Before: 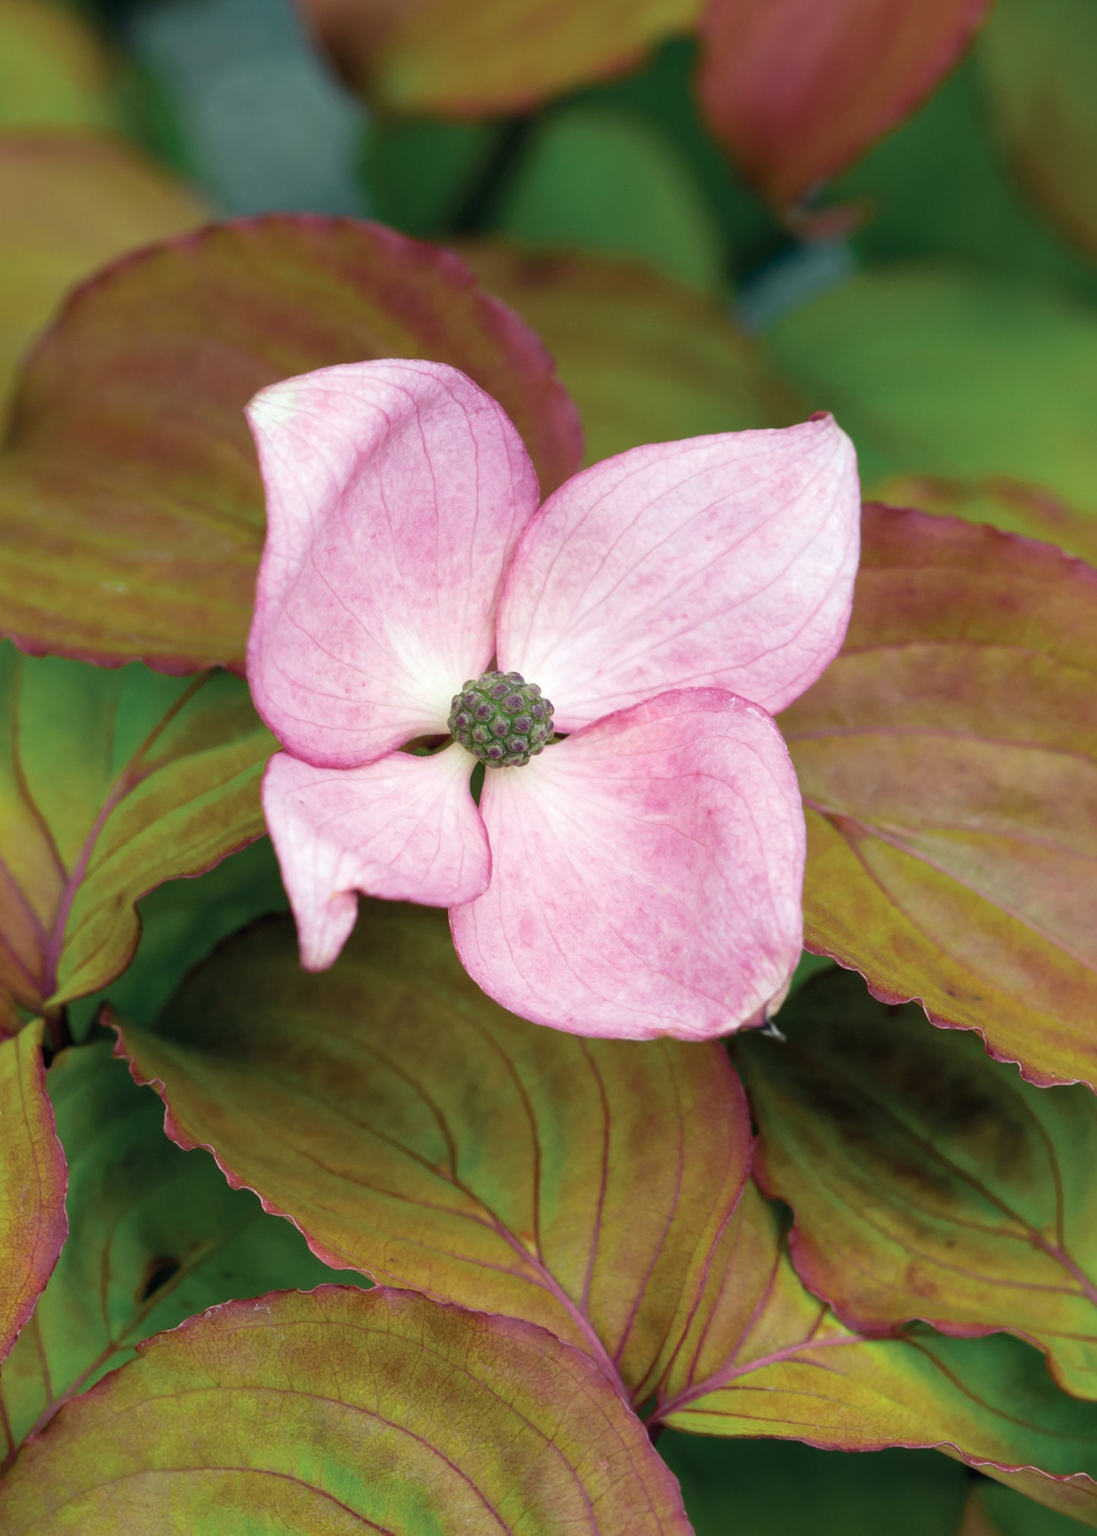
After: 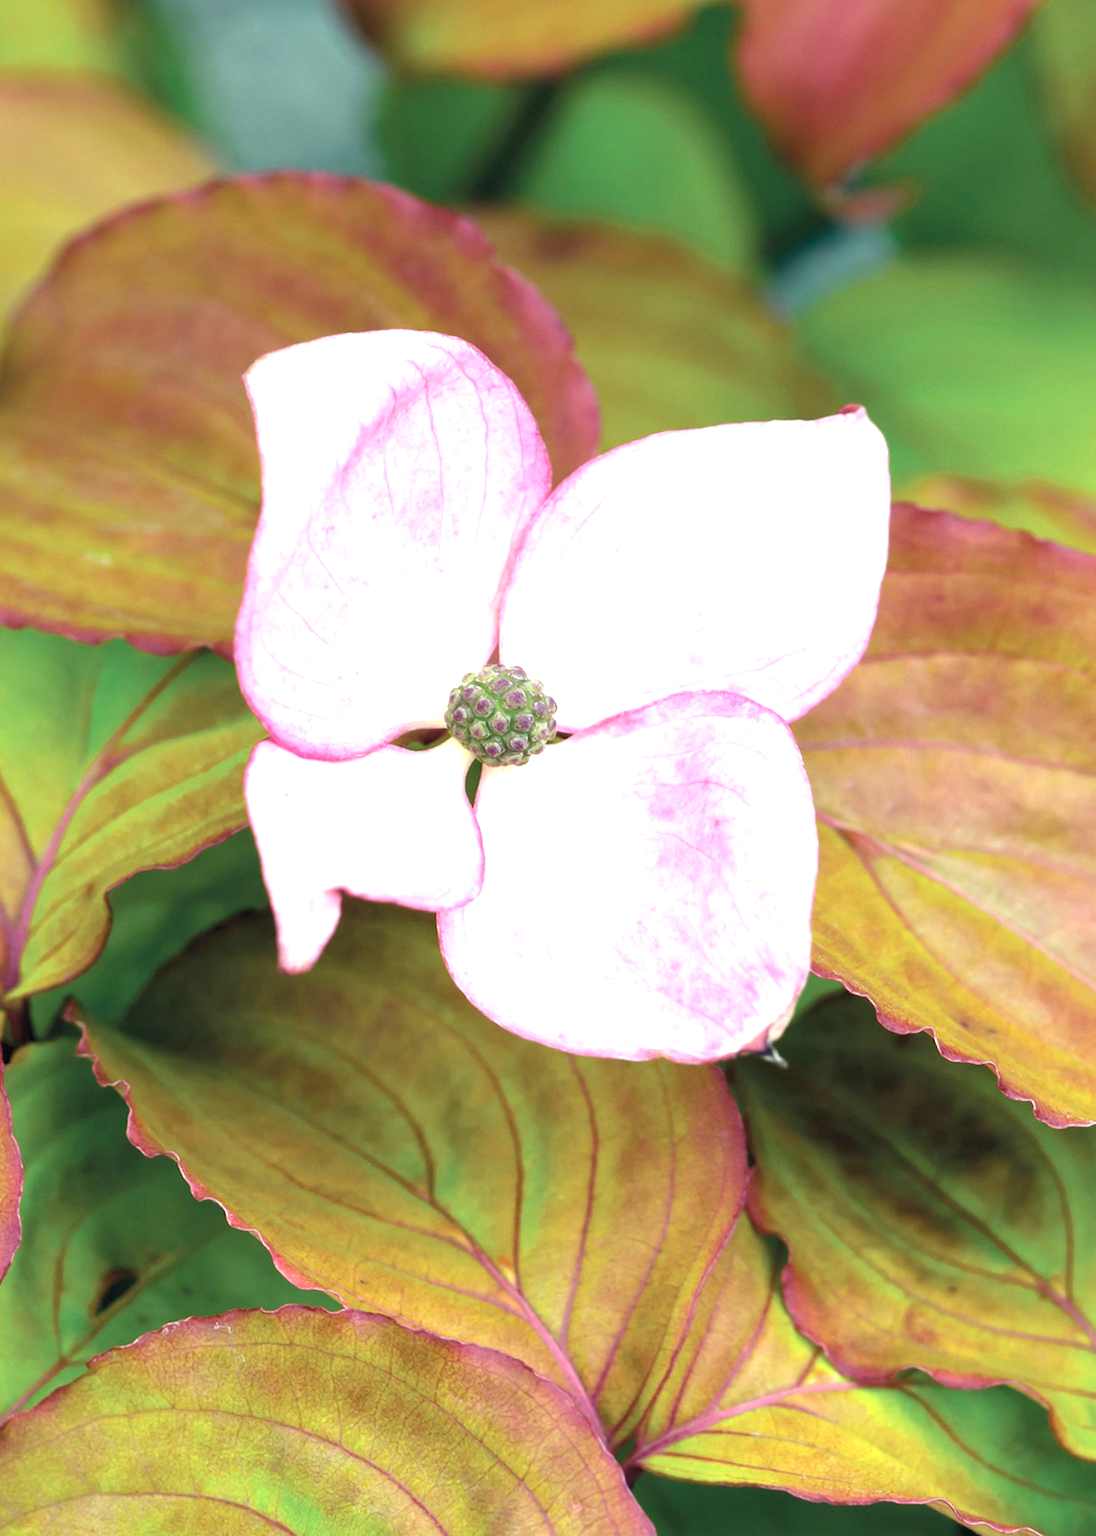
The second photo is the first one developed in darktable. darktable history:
crop and rotate: angle -2.38°
exposure: black level correction 0, exposure 1.2 EV, compensate exposure bias true, compensate highlight preservation false
